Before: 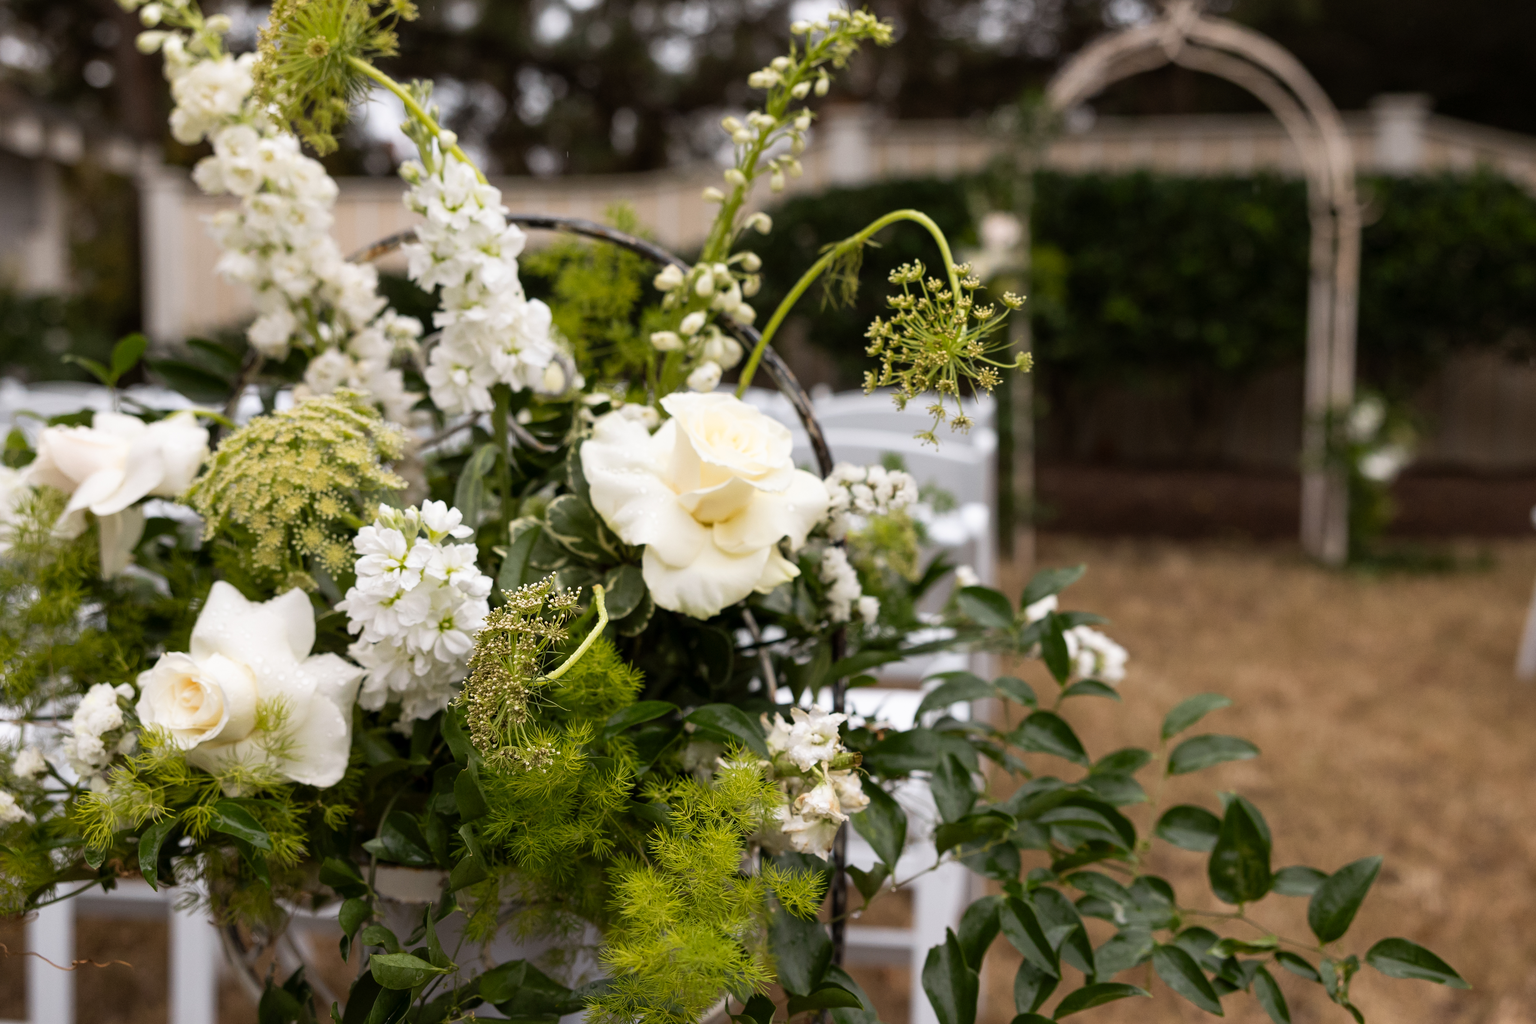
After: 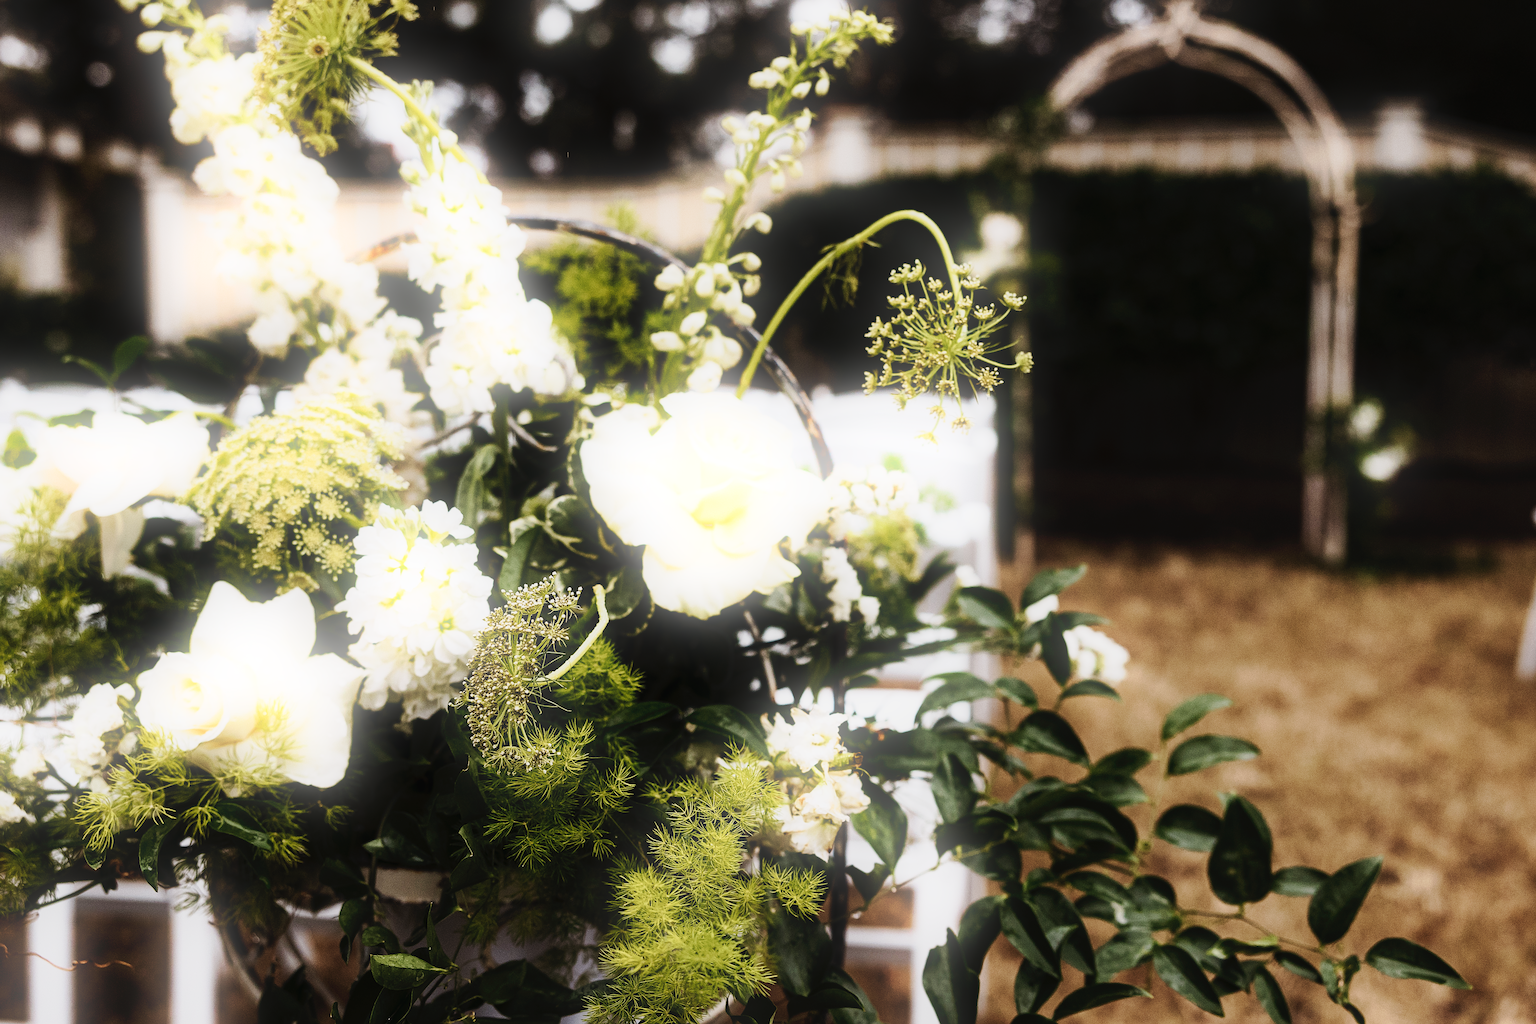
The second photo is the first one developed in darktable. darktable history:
bloom: threshold 82.5%, strength 16.25%
sharpen: on, module defaults
rgb curve: curves: ch0 [(0, 0) (0.078, 0.051) (0.929, 0.956) (1, 1)], compensate middle gray true
velvia: on, module defaults
contrast brightness saturation: contrast 0.1, saturation -0.3
sigmoid: contrast 1.8, skew -0.2, preserve hue 0%, red attenuation 0.1, red rotation 0.035, green attenuation 0.1, green rotation -0.017, blue attenuation 0.15, blue rotation -0.052, base primaries Rec2020
tone curve: curves: ch0 [(0, 0) (0.003, 0.031) (0.011, 0.041) (0.025, 0.054) (0.044, 0.06) (0.069, 0.083) (0.1, 0.108) (0.136, 0.135) (0.177, 0.179) (0.224, 0.231) (0.277, 0.294) (0.335, 0.378) (0.399, 0.463) (0.468, 0.552) (0.543, 0.627) (0.623, 0.694) (0.709, 0.776) (0.801, 0.849) (0.898, 0.905) (1, 1)], preserve colors none
